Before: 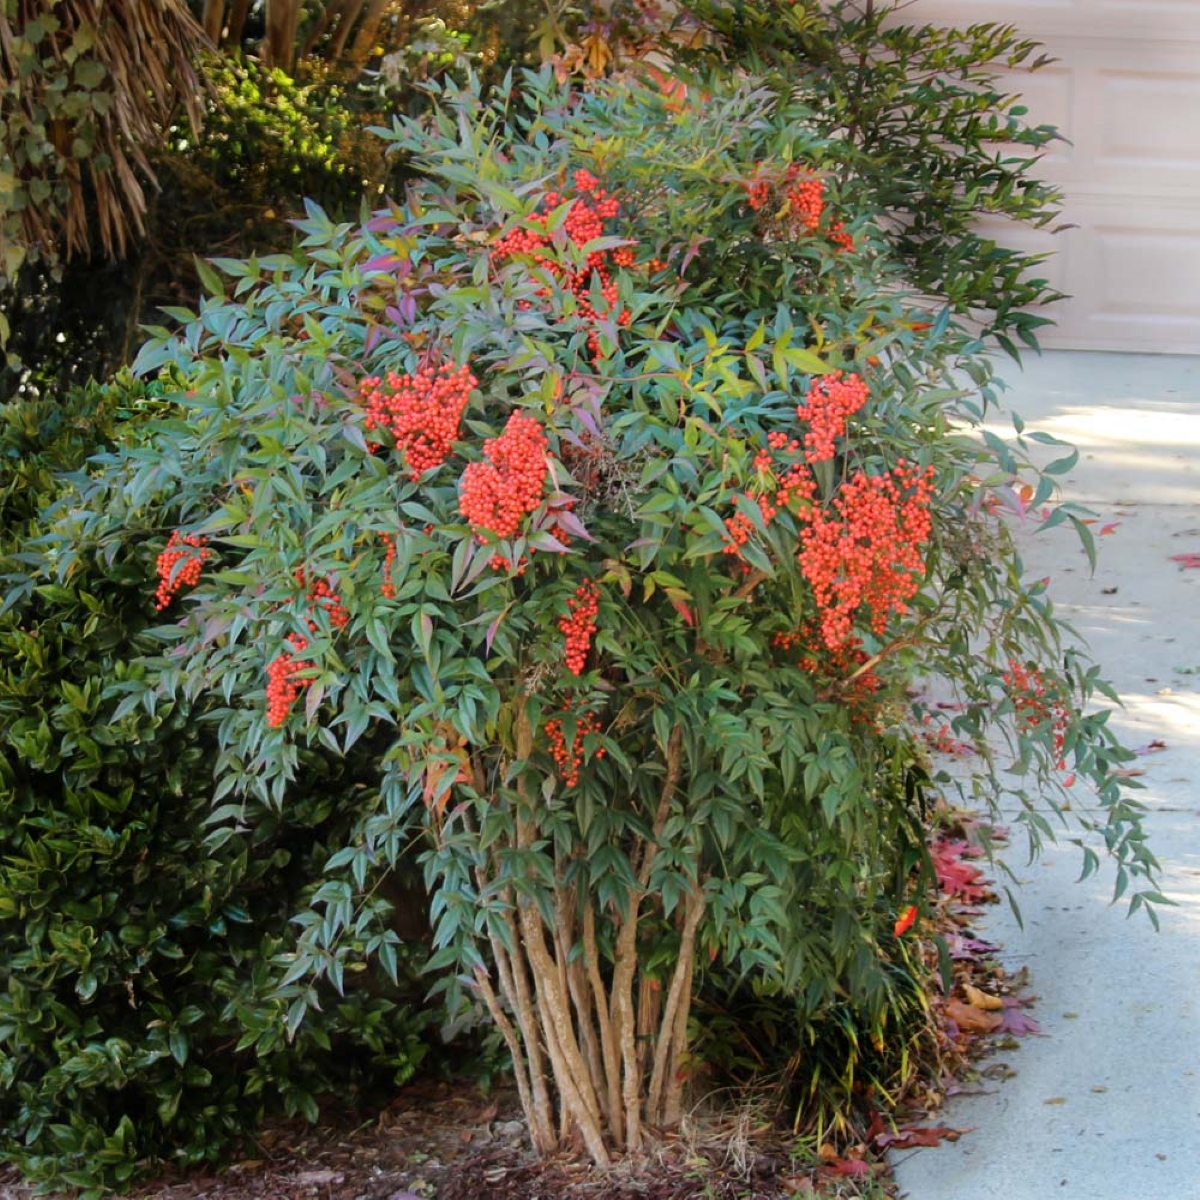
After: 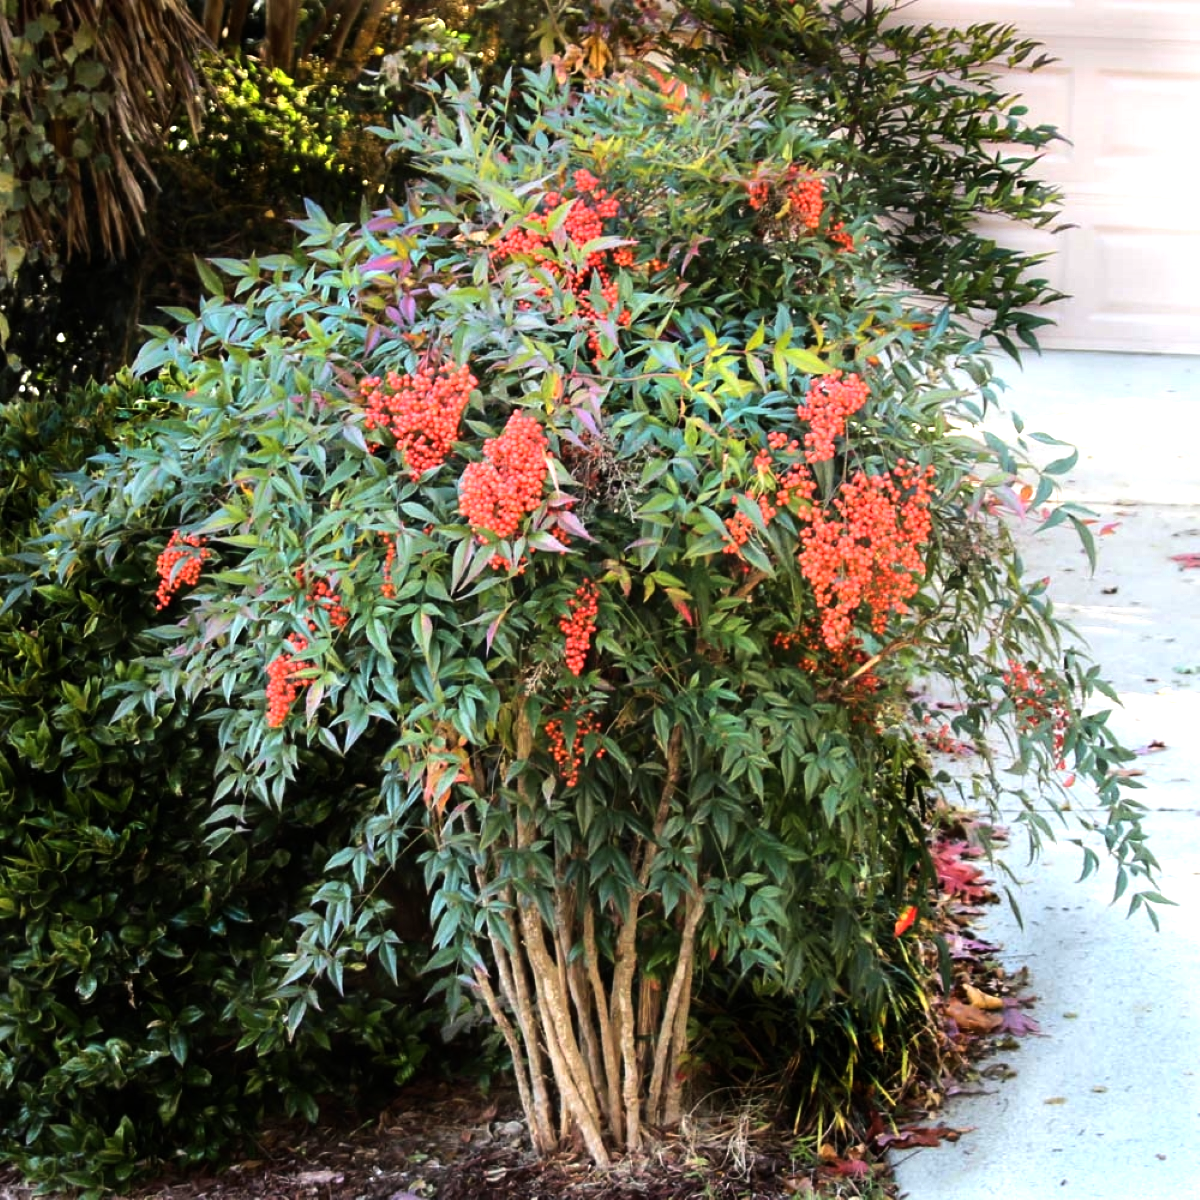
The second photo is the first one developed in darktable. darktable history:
tone equalizer: -8 EV -1.06 EV, -7 EV -0.998 EV, -6 EV -0.893 EV, -5 EV -0.577 EV, -3 EV 0.56 EV, -2 EV 0.897 EV, -1 EV 0.999 EV, +0 EV 1.06 EV, edges refinement/feathering 500, mask exposure compensation -1.57 EV, preserve details no
